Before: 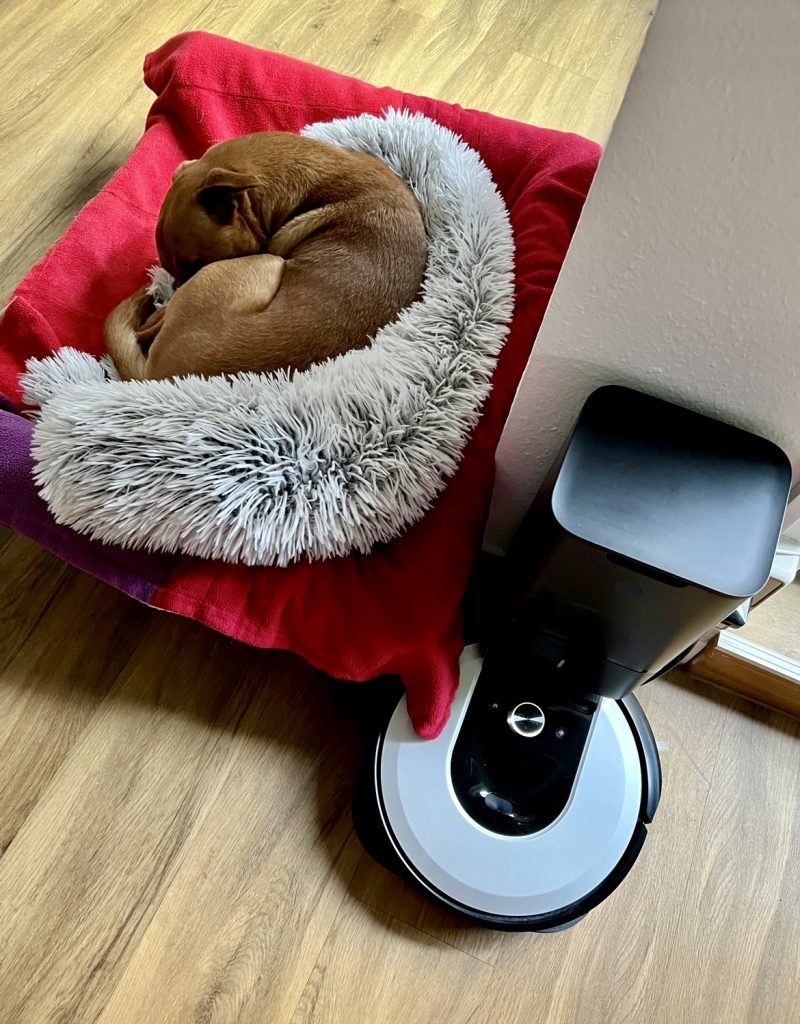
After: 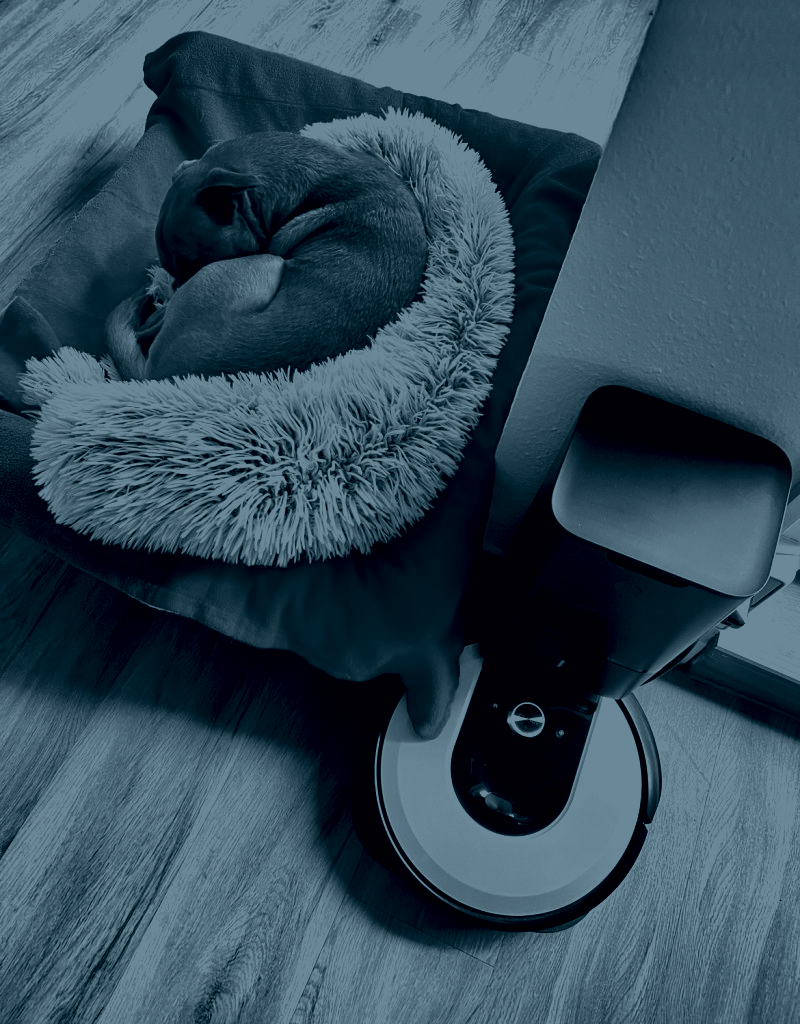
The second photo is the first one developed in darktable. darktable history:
colorize: hue 194.4°, saturation 29%, source mix 61.75%, lightness 3.98%, version 1
exposure: black level correction 0, exposure 0.7 EV, compensate exposure bias true, compensate highlight preservation false
shadows and highlights: radius 108.52, shadows 44.07, highlights -67.8, low approximation 0.01, soften with gaussian
